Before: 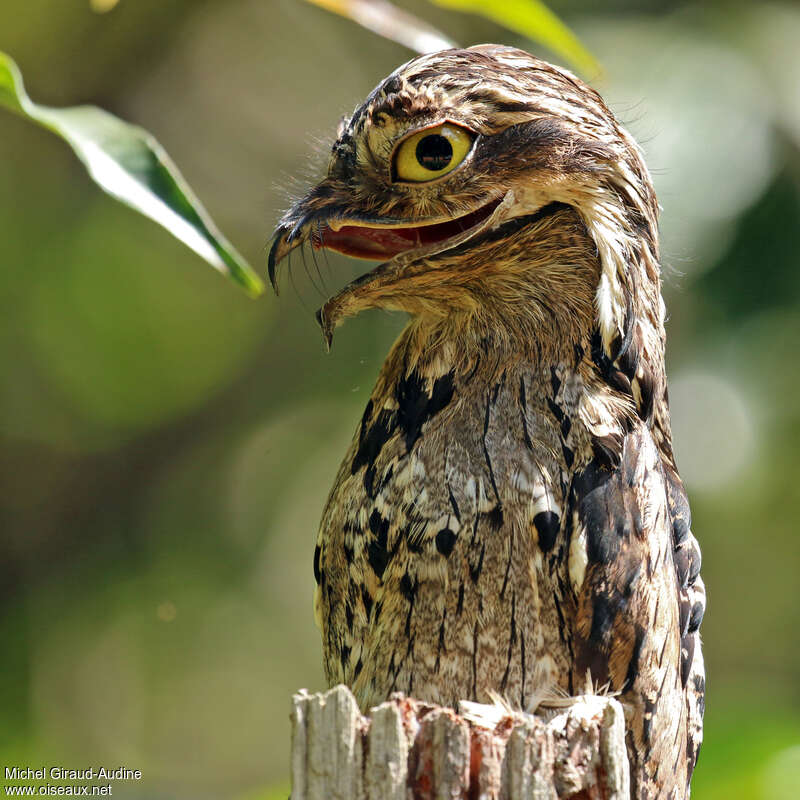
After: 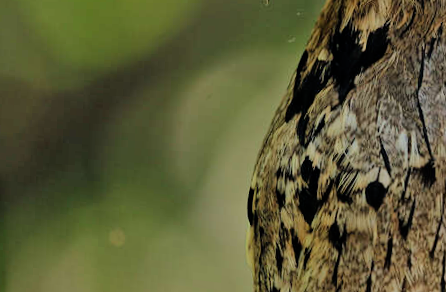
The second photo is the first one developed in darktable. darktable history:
filmic rgb: black relative exposure -7.65 EV, white relative exposure 4.56 EV, hardness 3.61, color science v6 (2022)
shadows and highlights: low approximation 0.01, soften with gaussian
crop: top 44.483%, right 43.593%, bottom 12.892%
rotate and perspective: rotation 1.69°, lens shift (vertical) -0.023, lens shift (horizontal) -0.291, crop left 0.025, crop right 0.988, crop top 0.092, crop bottom 0.842
